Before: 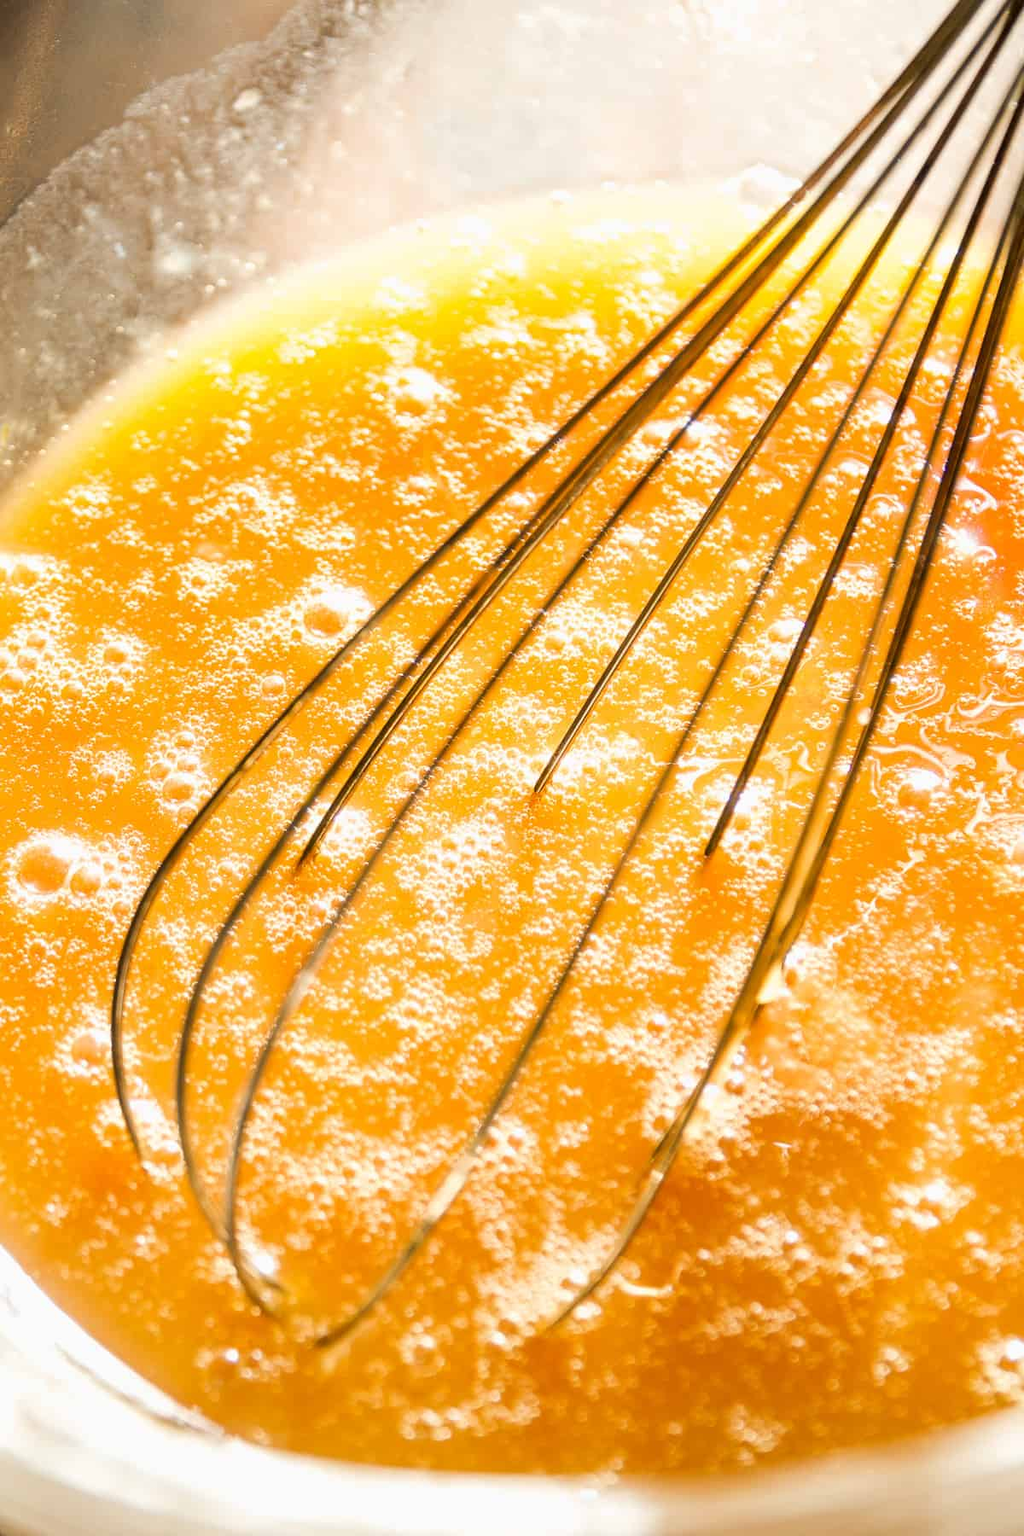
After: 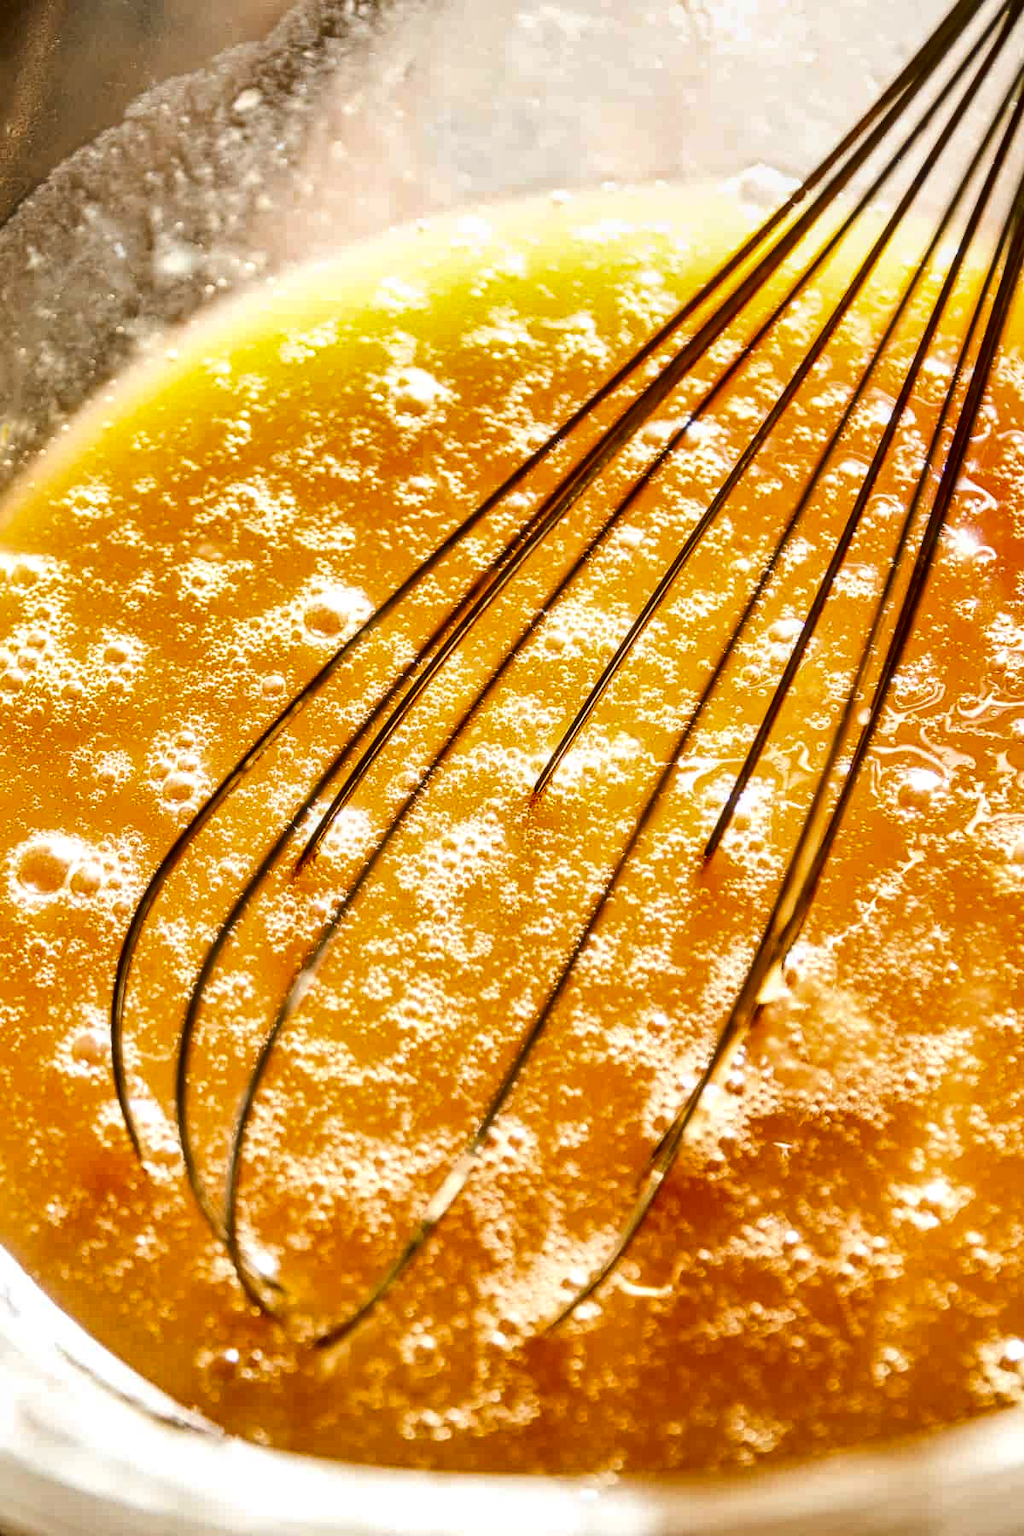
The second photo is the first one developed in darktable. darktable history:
contrast brightness saturation: contrast 0.19, brightness -0.24, saturation 0.11
shadows and highlights: low approximation 0.01, soften with gaussian
local contrast: on, module defaults
